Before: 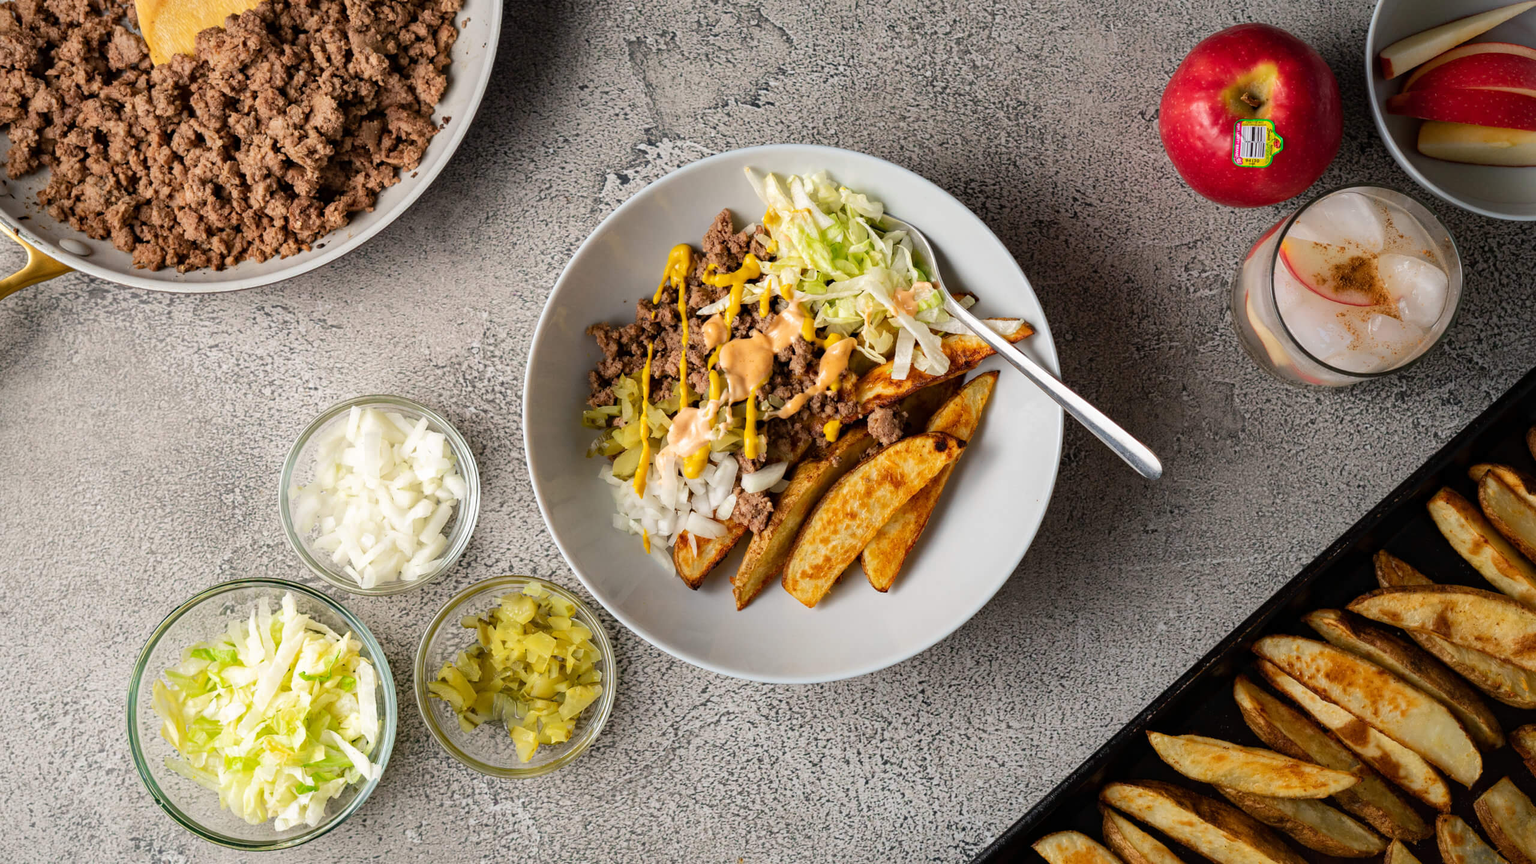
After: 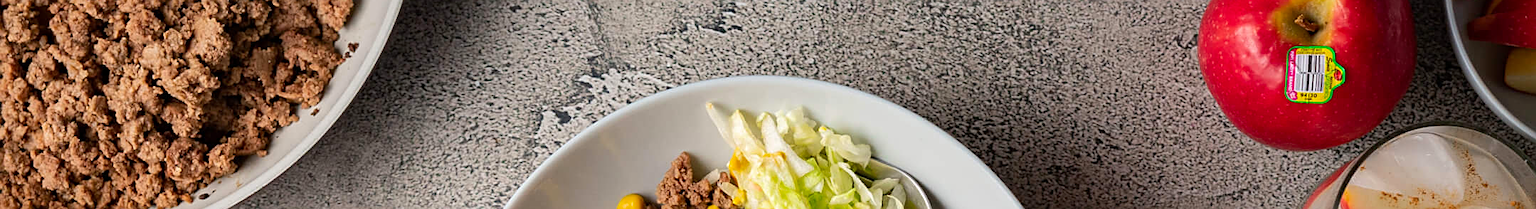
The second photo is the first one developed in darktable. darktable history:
crop and rotate: left 9.704%, top 9.37%, right 5.932%, bottom 70.175%
sharpen: on, module defaults
contrast brightness saturation: saturation 0.098
